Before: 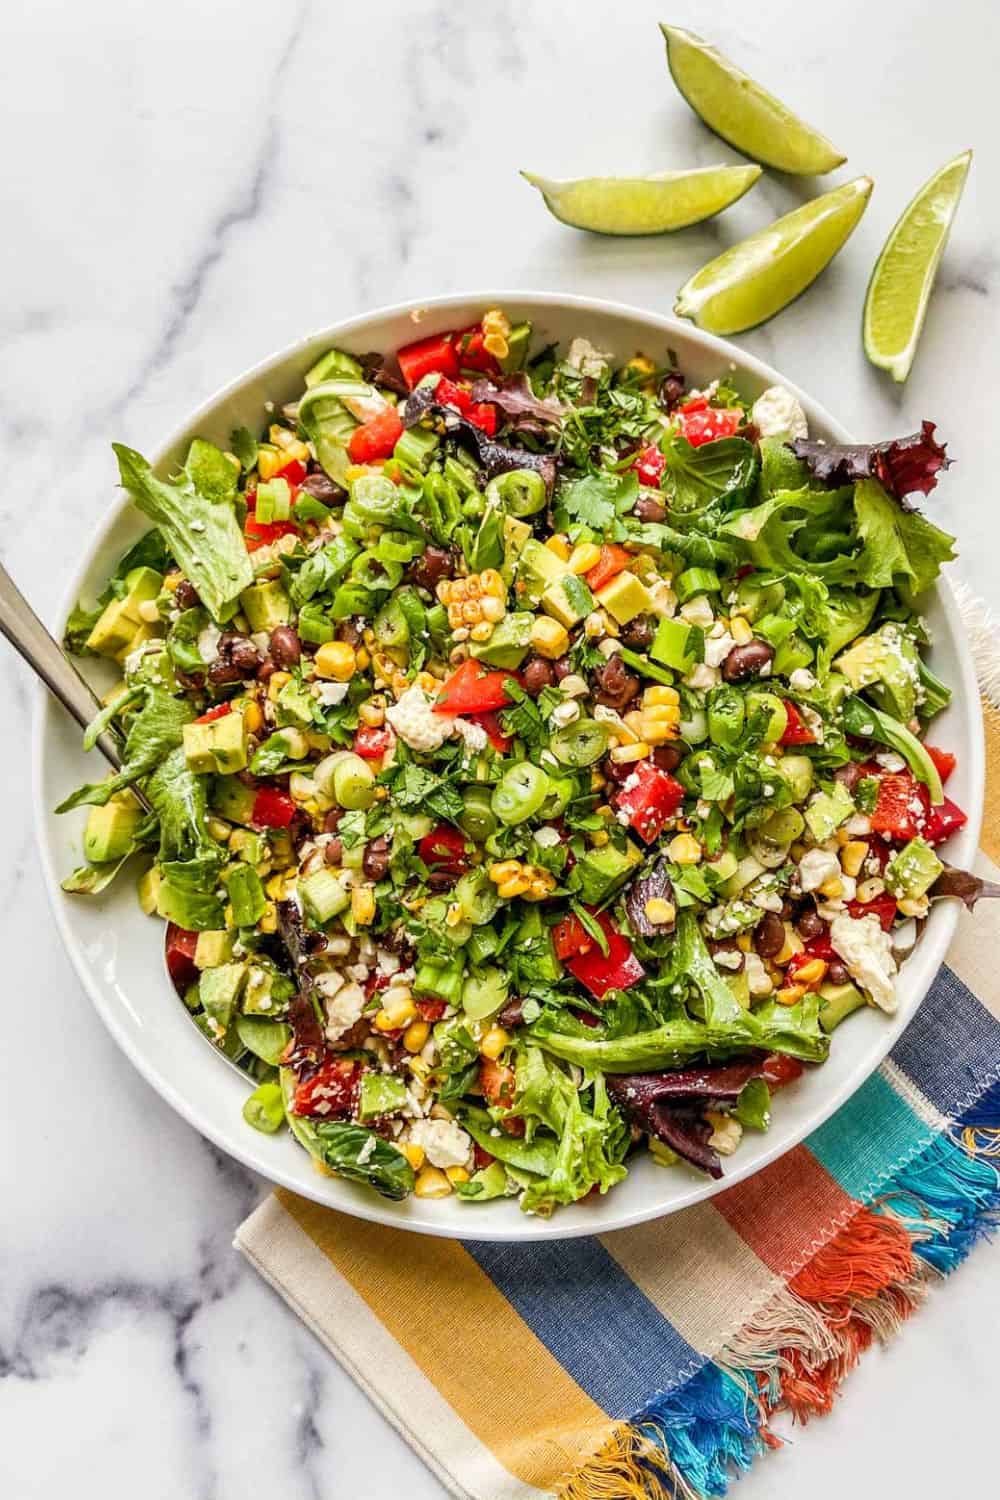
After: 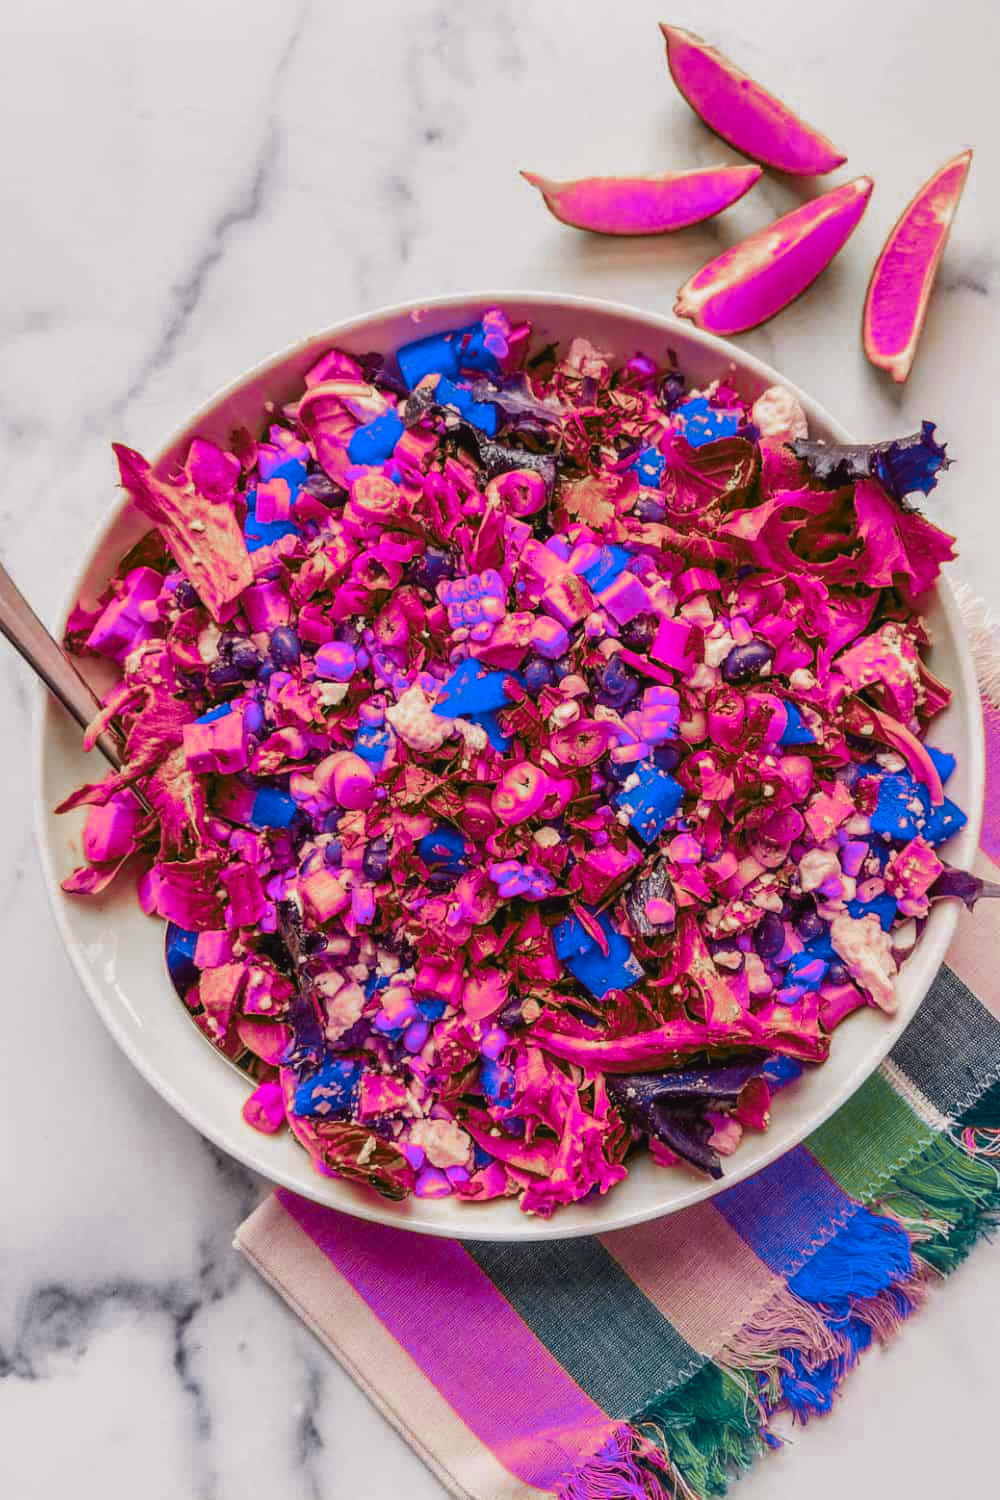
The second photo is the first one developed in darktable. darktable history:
tone curve: curves: ch0 [(0, 0.029) (0.253, 0.237) (1, 0.945)]; ch1 [(0, 0) (0.401, 0.42) (0.442, 0.47) (0.492, 0.498) (0.511, 0.523) (0.557, 0.565) (0.66, 0.683) (1, 1)]; ch2 [(0, 0) (0.394, 0.413) (0.5, 0.5) (0.578, 0.568) (1, 1)], color space Lab, independent channels, preserve colors none
color zones: curves: ch0 [(0.826, 0.353)]; ch1 [(0.242, 0.647) (0.889, 0.342)]; ch2 [(0.246, 0.089) (0.969, 0.068)]
